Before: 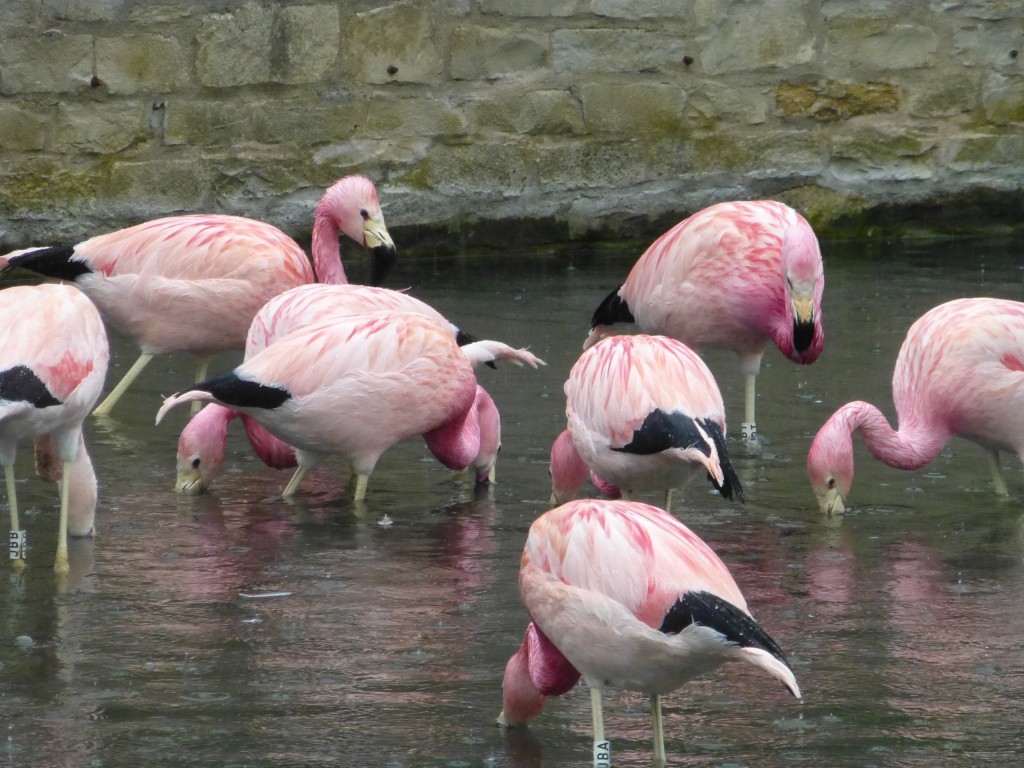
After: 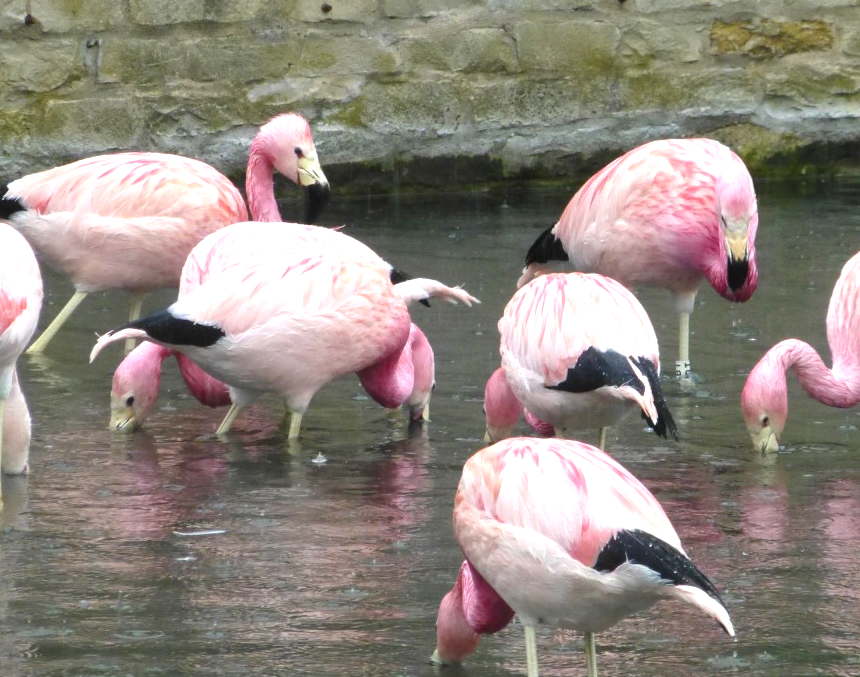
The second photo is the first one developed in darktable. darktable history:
exposure: black level correction 0, exposure 0.7 EV, compensate exposure bias true, compensate highlight preservation false
crop: left 6.446%, top 8.188%, right 9.538%, bottom 3.548%
